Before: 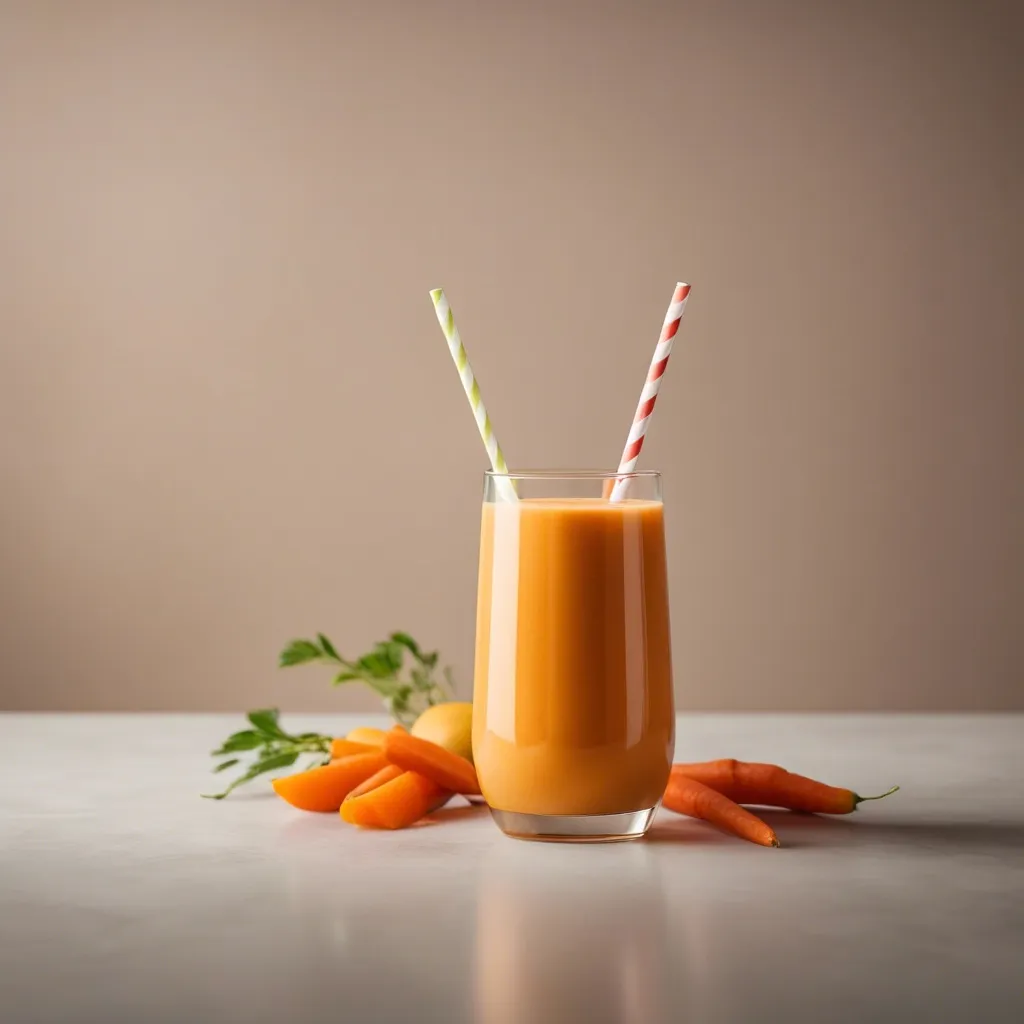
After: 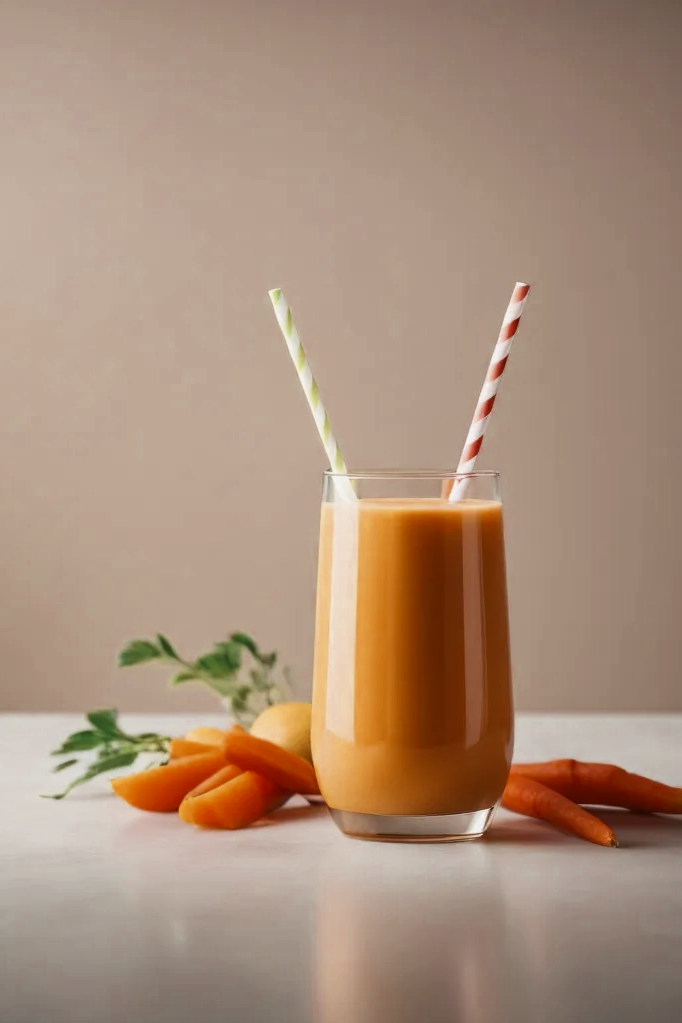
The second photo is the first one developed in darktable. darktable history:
color zones: curves: ch0 [(0, 0.5) (0.125, 0.4) (0.25, 0.5) (0.375, 0.4) (0.5, 0.4) (0.625, 0.35) (0.75, 0.35) (0.875, 0.5)]; ch1 [(0, 0.35) (0.125, 0.45) (0.25, 0.35) (0.375, 0.35) (0.5, 0.35) (0.625, 0.35) (0.75, 0.45) (0.875, 0.35)]; ch2 [(0, 0.6) (0.125, 0.5) (0.25, 0.5) (0.375, 0.6) (0.5, 0.6) (0.625, 0.5) (0.75, 0.5) (0.875, 0.5)]
exposure: exposure -0.177 EV, compensate highlight preservation false
tone curve: curves: ch0 [(0.016, 0.023) (0.248, 0.252) (0.732, 0.797) (1, 1)], color space Lab, linked channels, preserve colors none
crop and rotate: left 15.754%, right 17.579%
